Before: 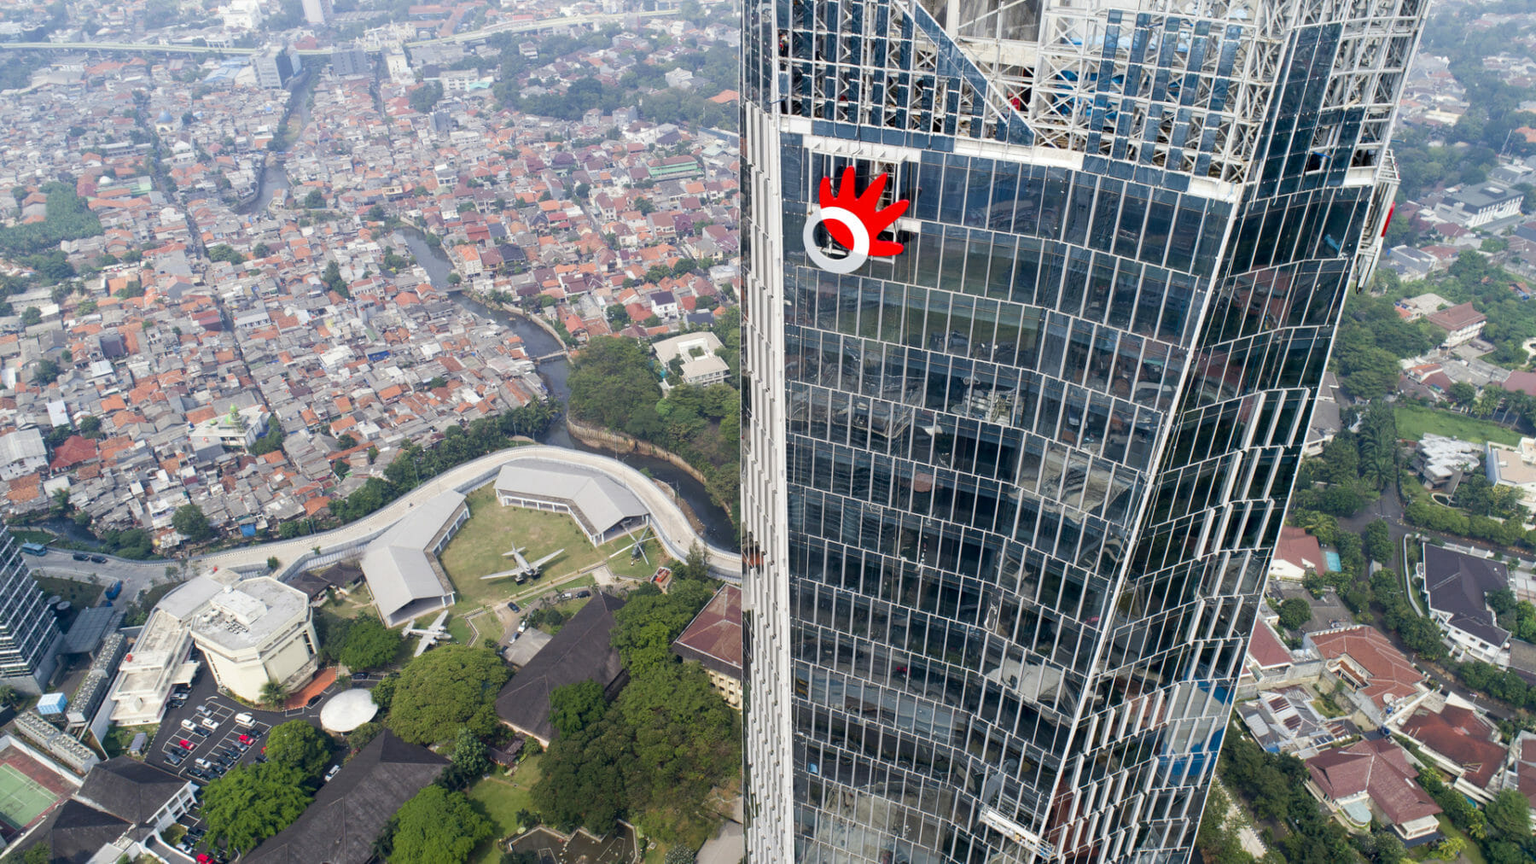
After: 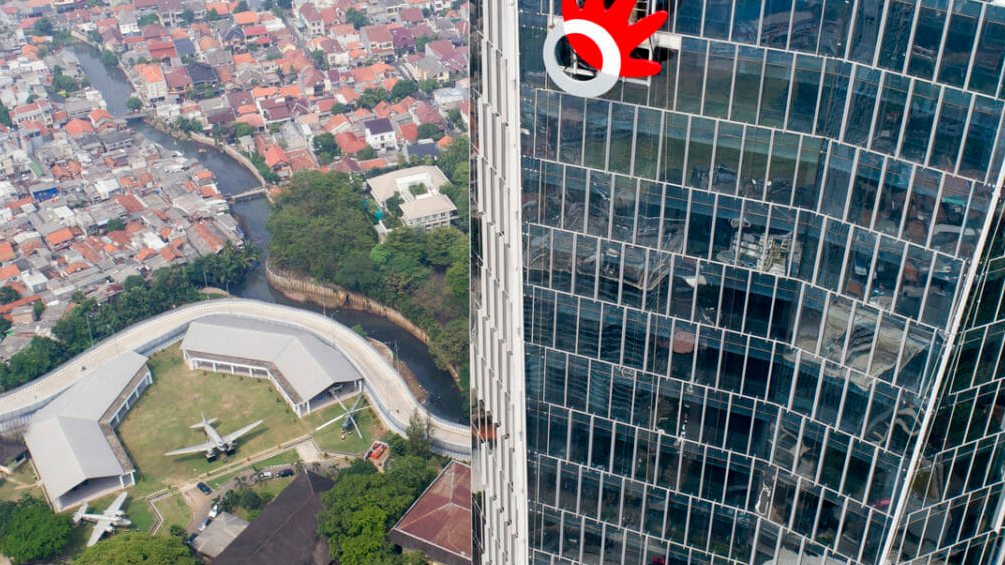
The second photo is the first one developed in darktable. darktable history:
crop and rotate: left 22.13%, top 22.054%, right 22.026%, bottom 22.102%
